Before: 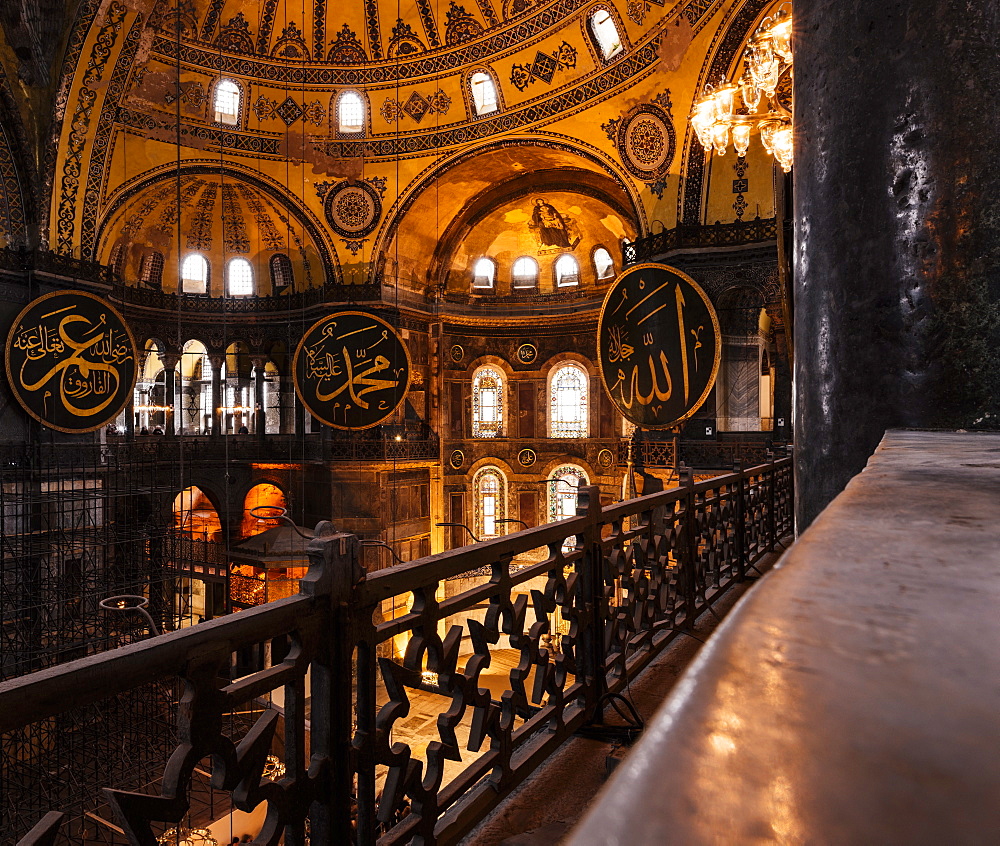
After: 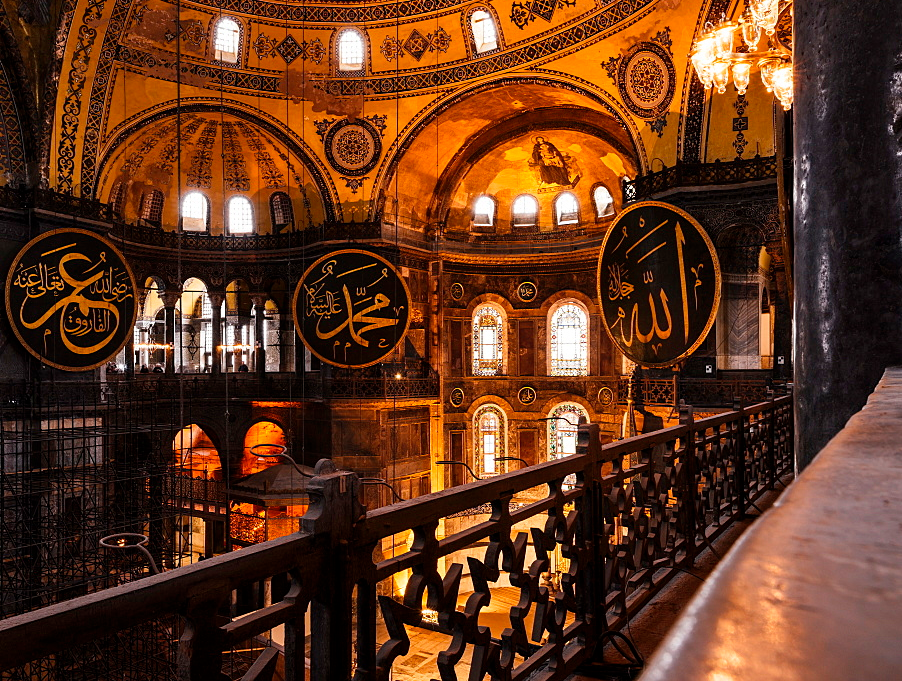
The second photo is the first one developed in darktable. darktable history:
crop: top 7.446%, right 9.789%, bottom 11.977%
